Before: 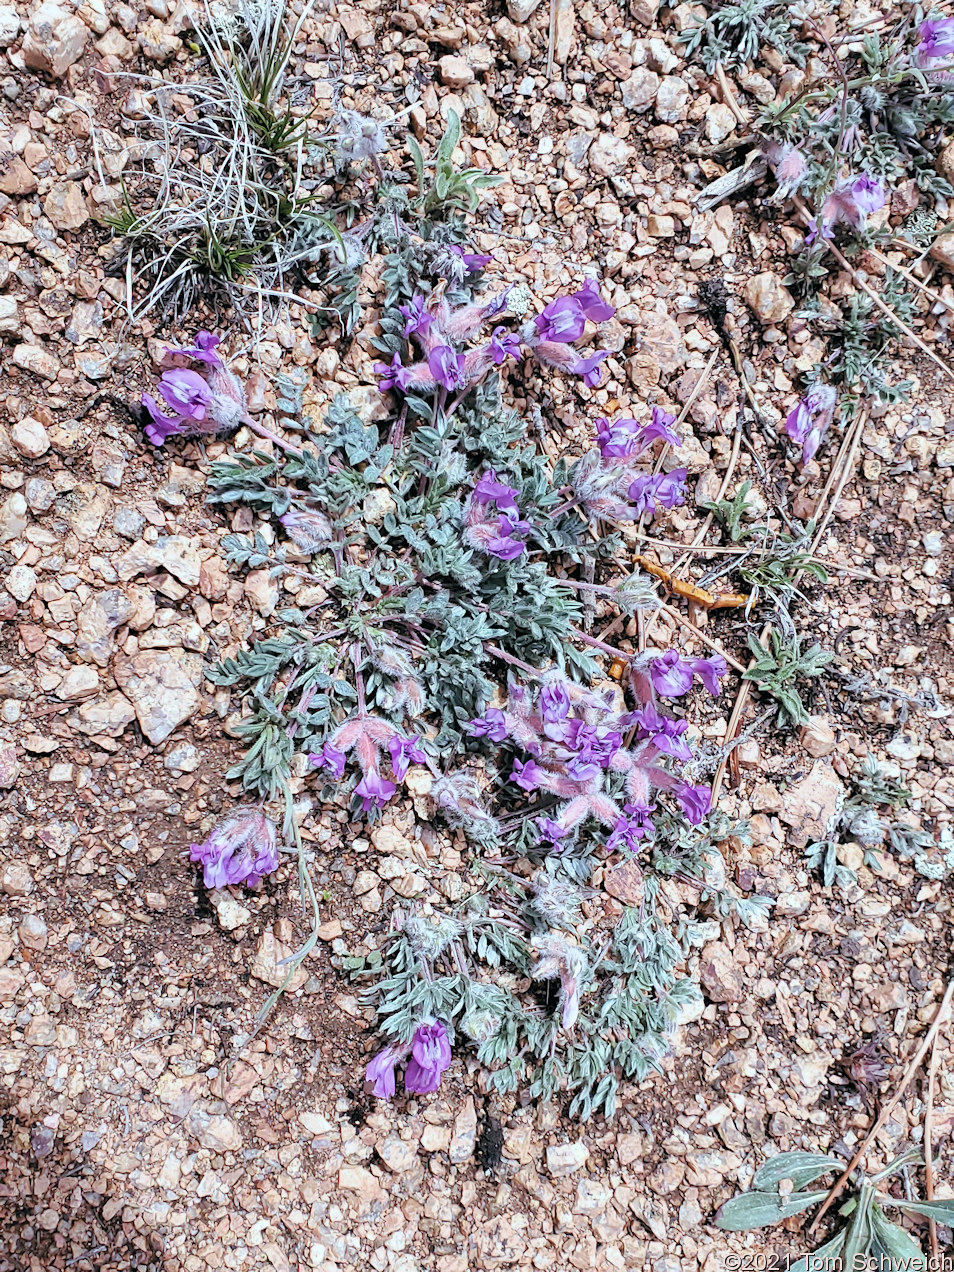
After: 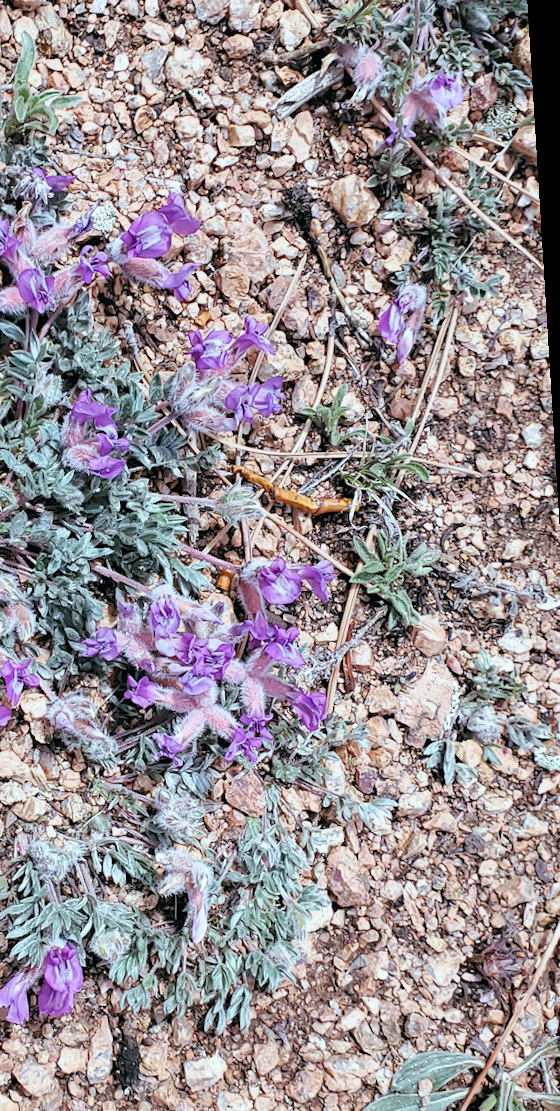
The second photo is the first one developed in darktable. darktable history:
rotate and perspective: rotation -3.52°, crop left 0.036, crop right 0.964, crop top 0.081, crop bottom 0.919
crop: left 41.402%
